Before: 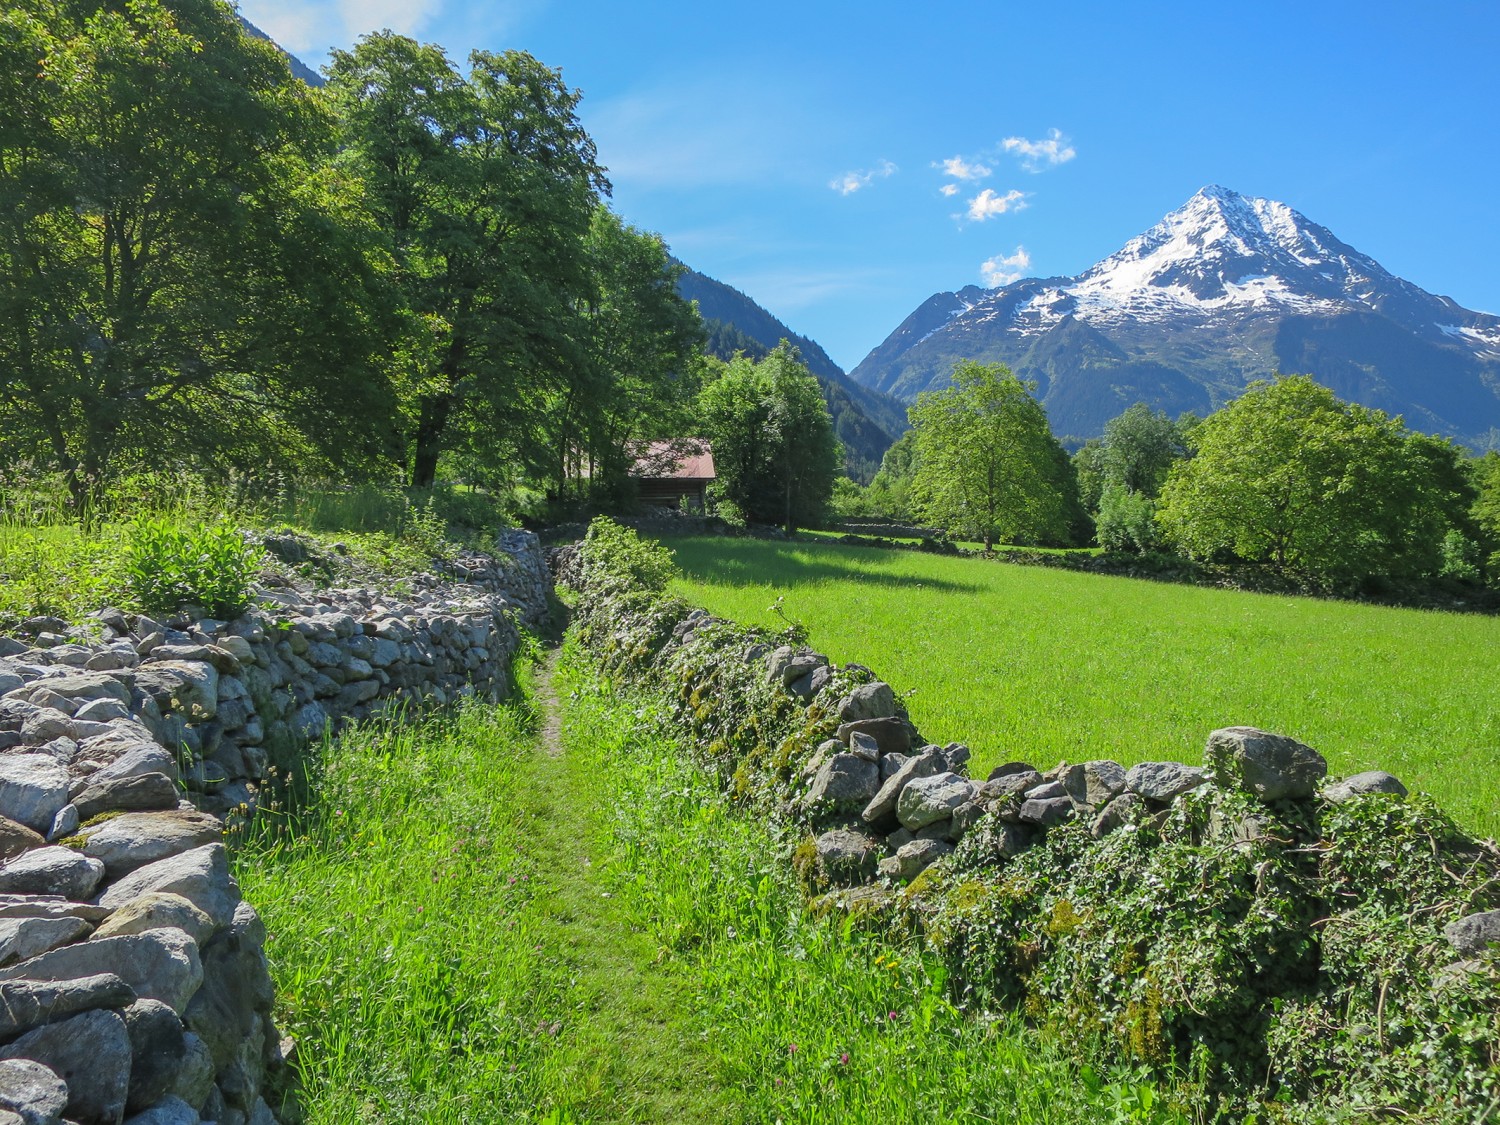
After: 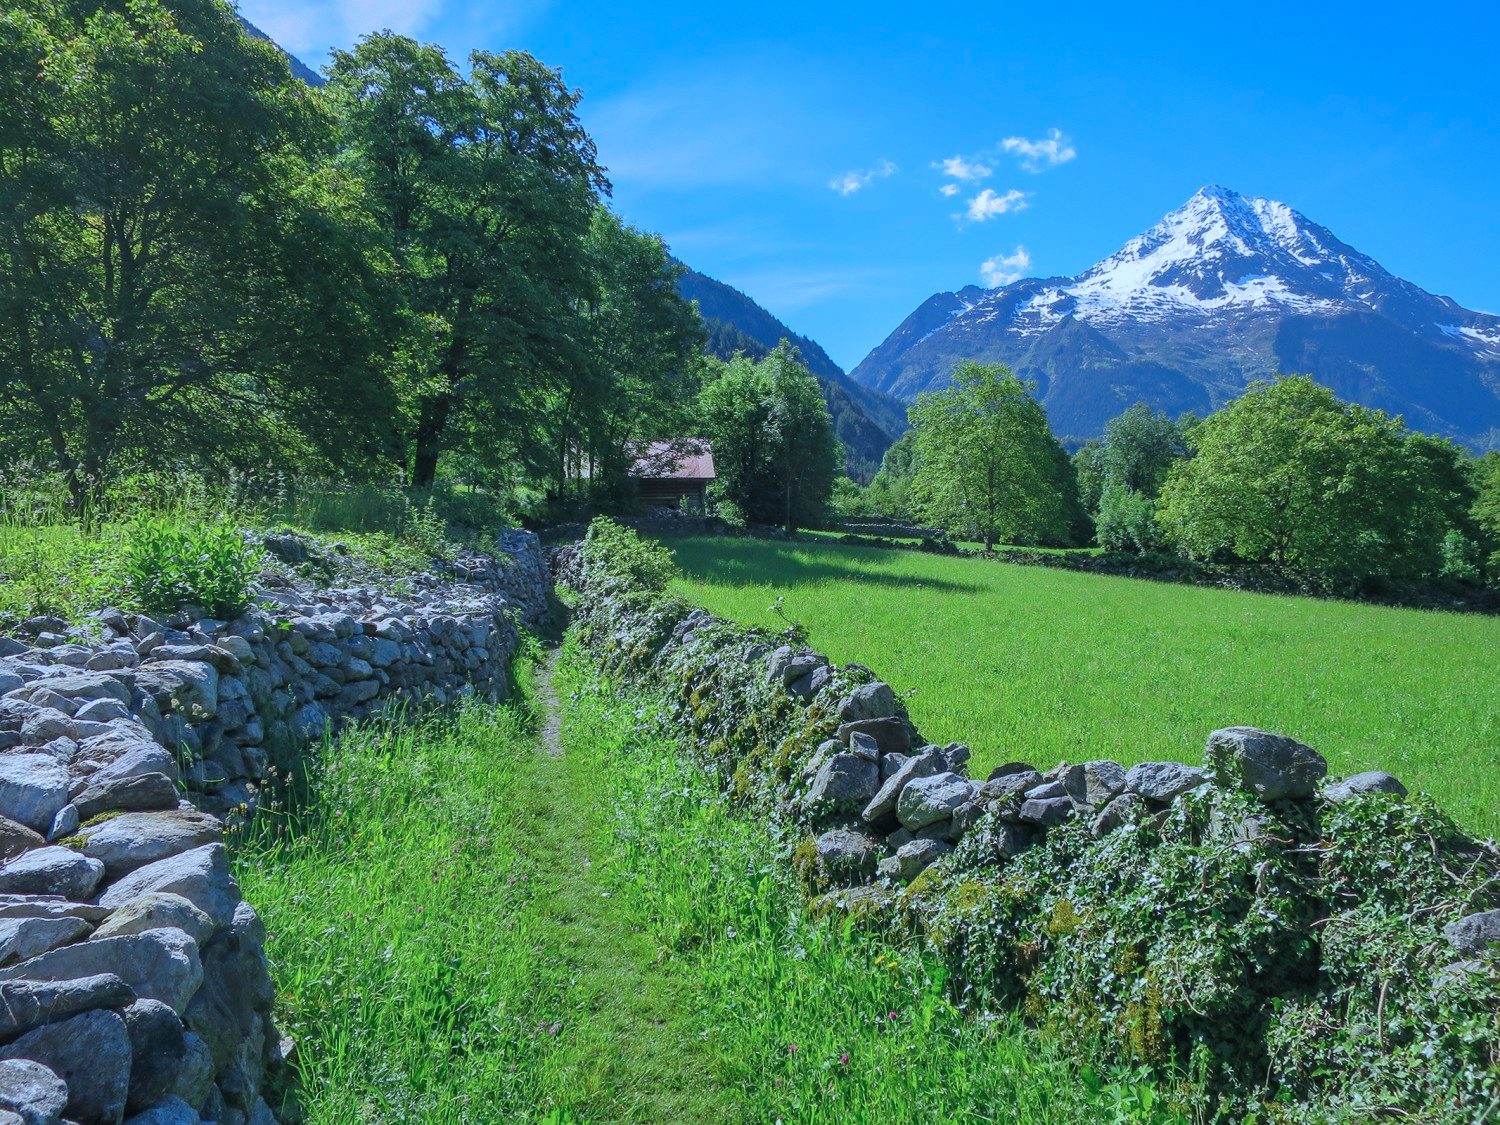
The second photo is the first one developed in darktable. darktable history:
exposure: exposure -0.177 EV, compensate highlight preservation false
color calibration: illuminant custom, x 0.39, y 0.392, temperature 3856.94 K
